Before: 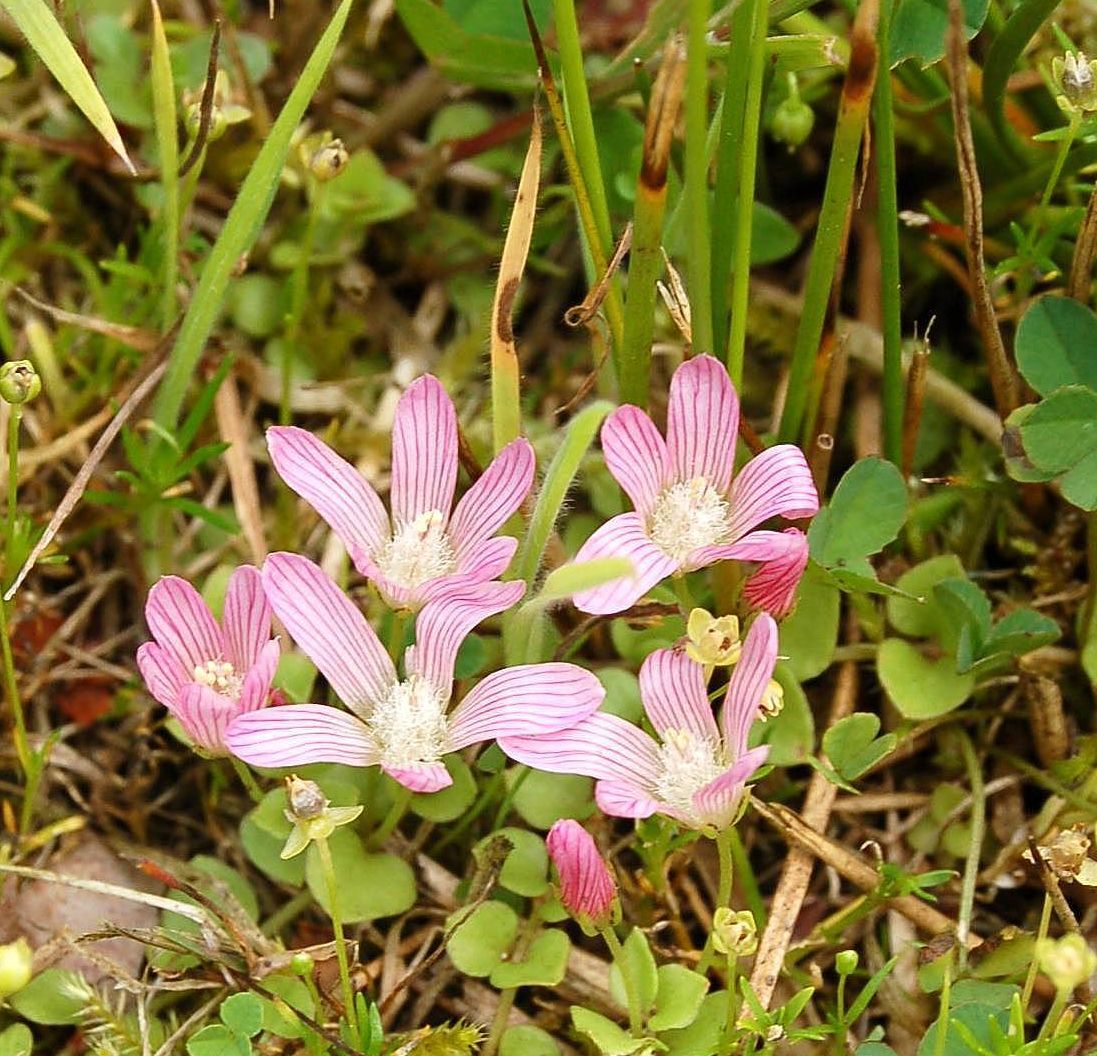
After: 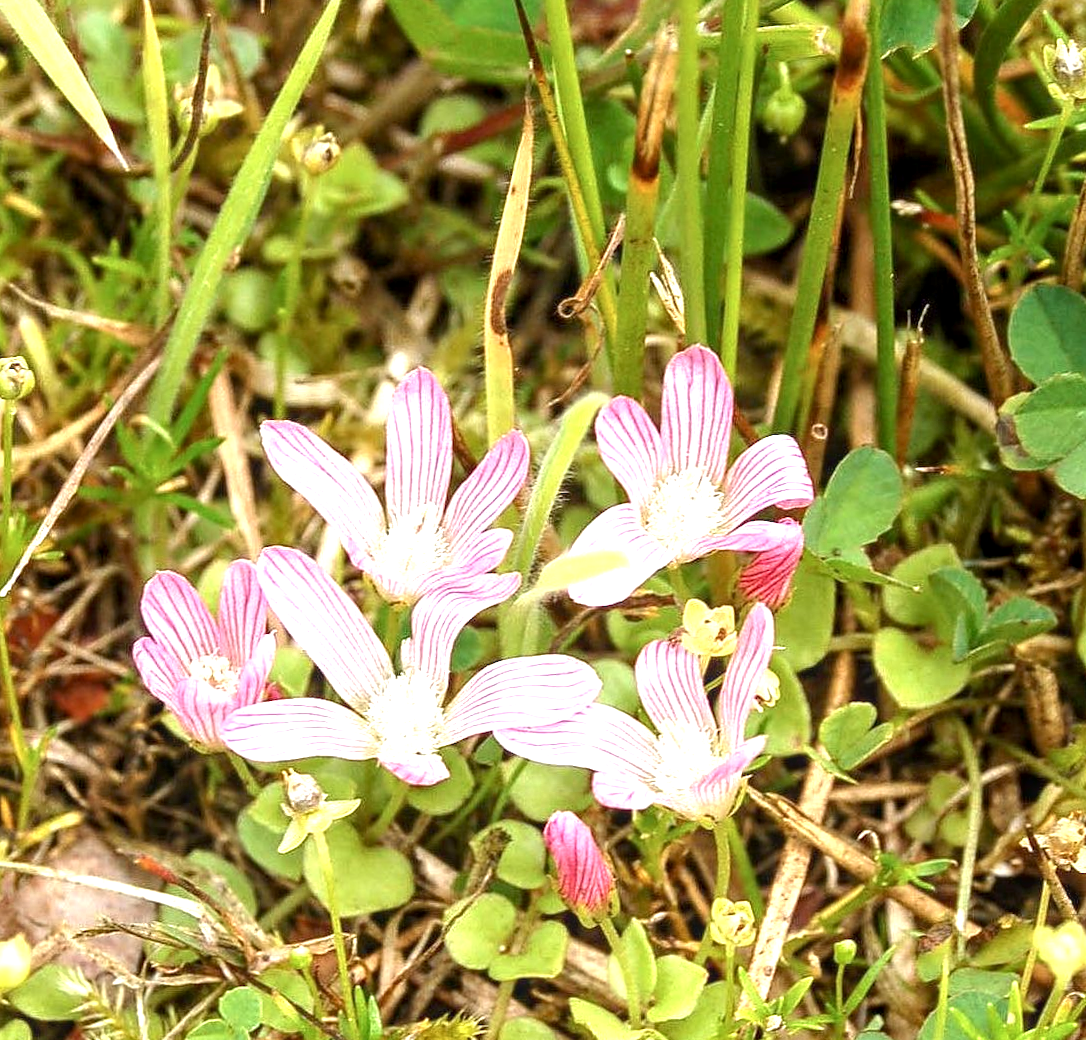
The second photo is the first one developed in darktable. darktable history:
exposure: black level correction 0.001, exposure 1 EV, compensate highlight preservation false
contrast brightness saturation: contrast -0.08, brightness -0.04, saturation -0.11
rotate and perspective: rotation -0.45°, automatic cropping original format, crop left 0.008, crop right 0.992, crop top 0.012, crop bottom 0.988
local contrast: detail 130%
